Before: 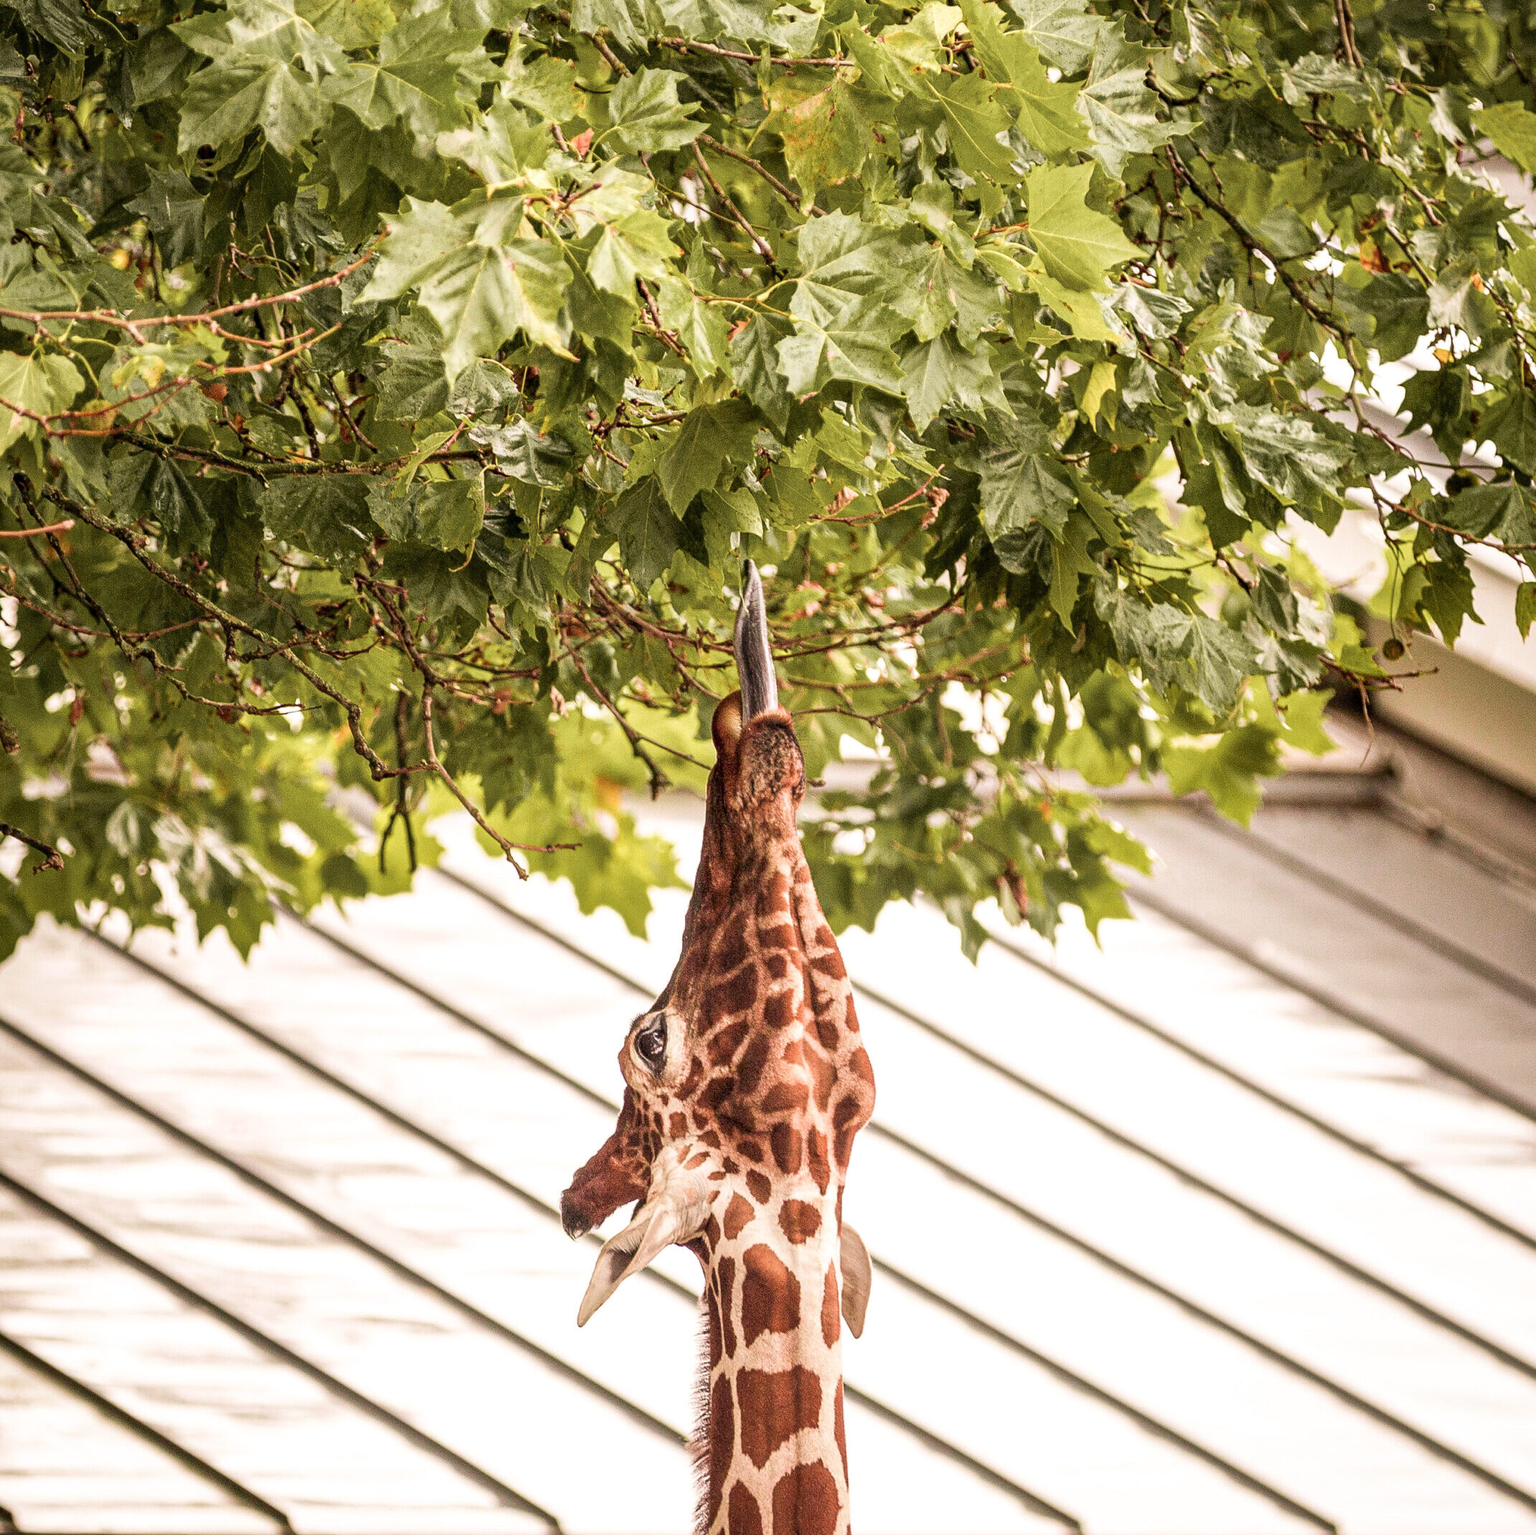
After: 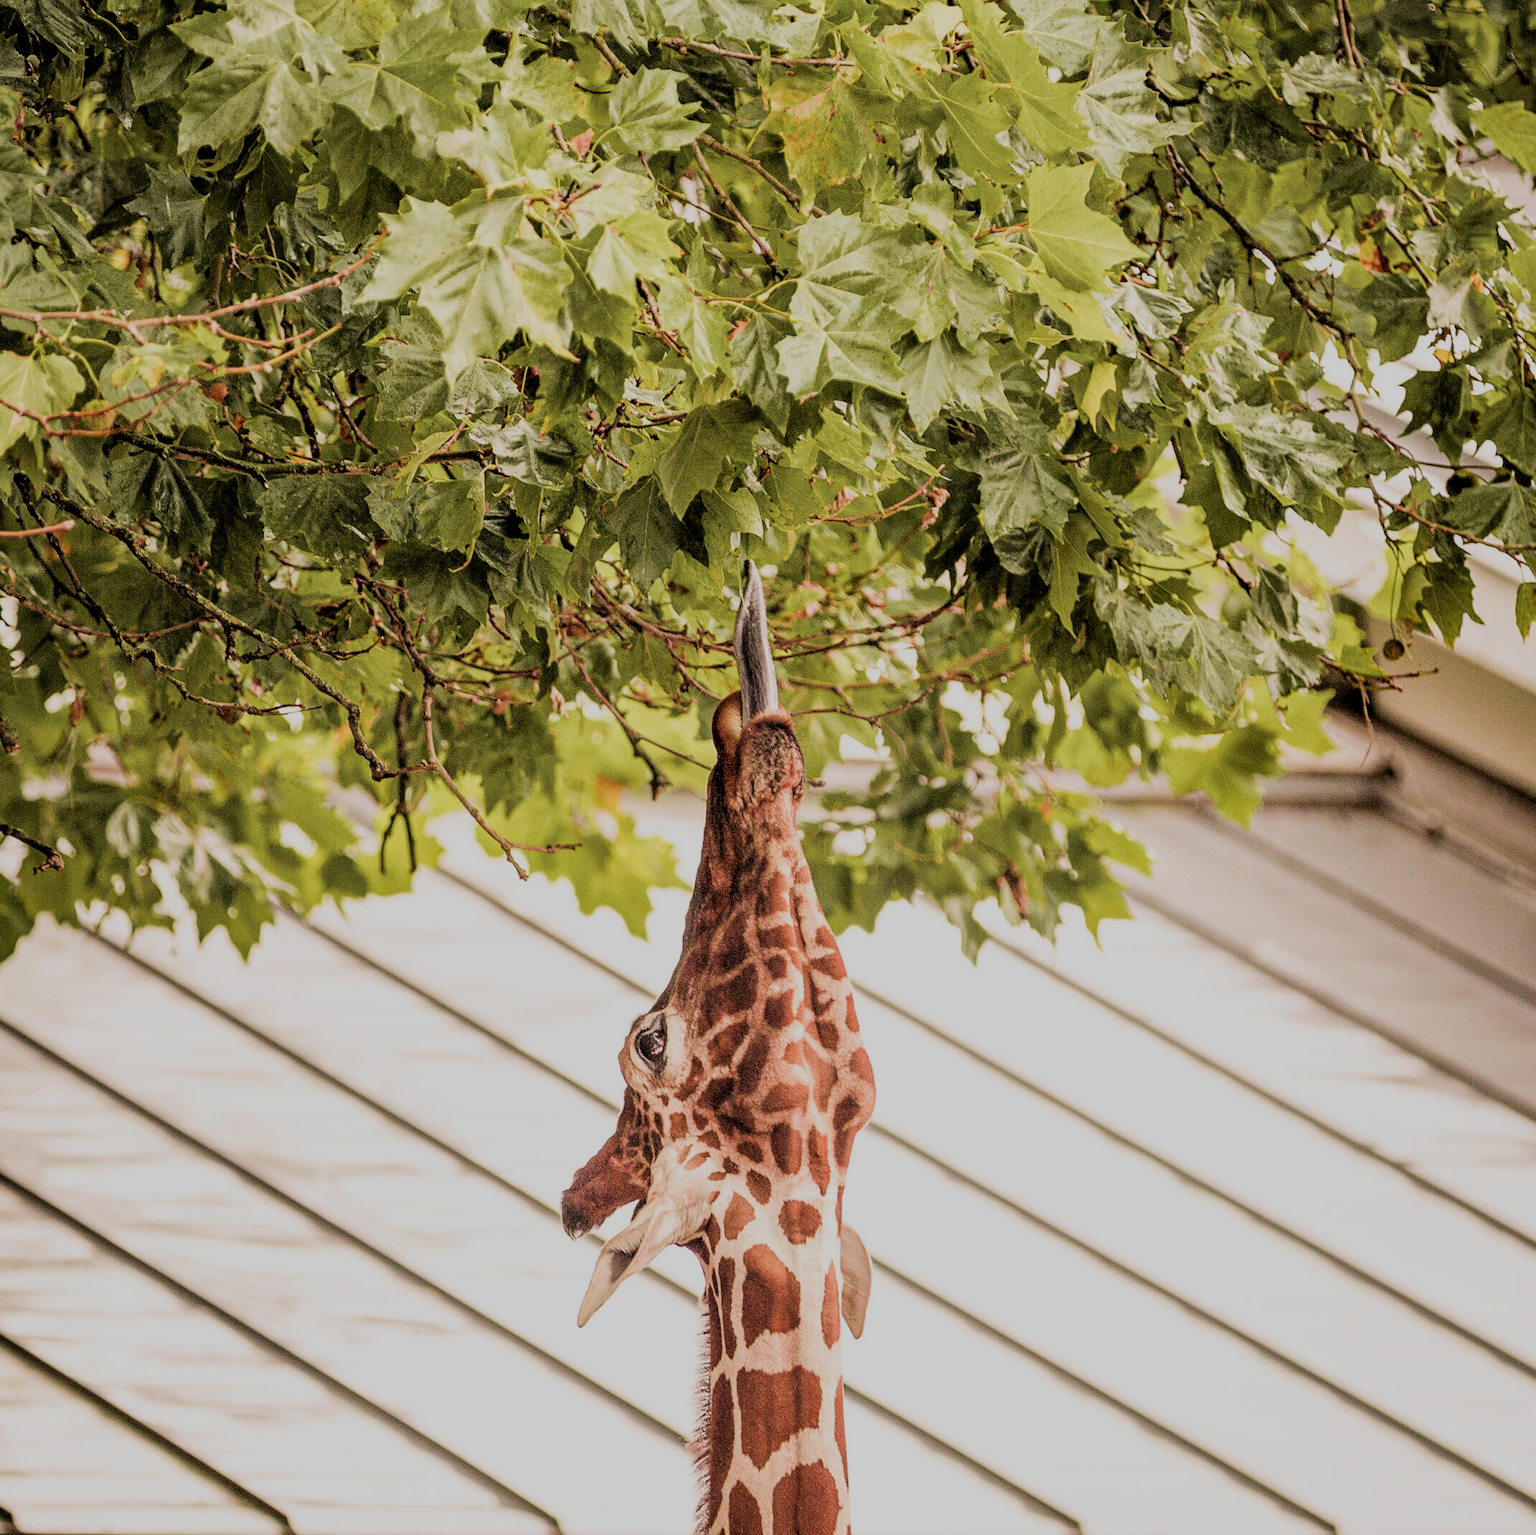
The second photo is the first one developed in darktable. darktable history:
filmic rgb: middle gray luminance 29.93%, black relative exposure -8.98 EV, white relative exposure 6.99 EV, threshold 2.99 EV, target black luminance 0%, hardness 2.96, latitude 1.8%, contrast 0.962, highlights saturation mix 5.83%, shadows ↔ highlights balance 11.39%, enable highlight reconstruction true
